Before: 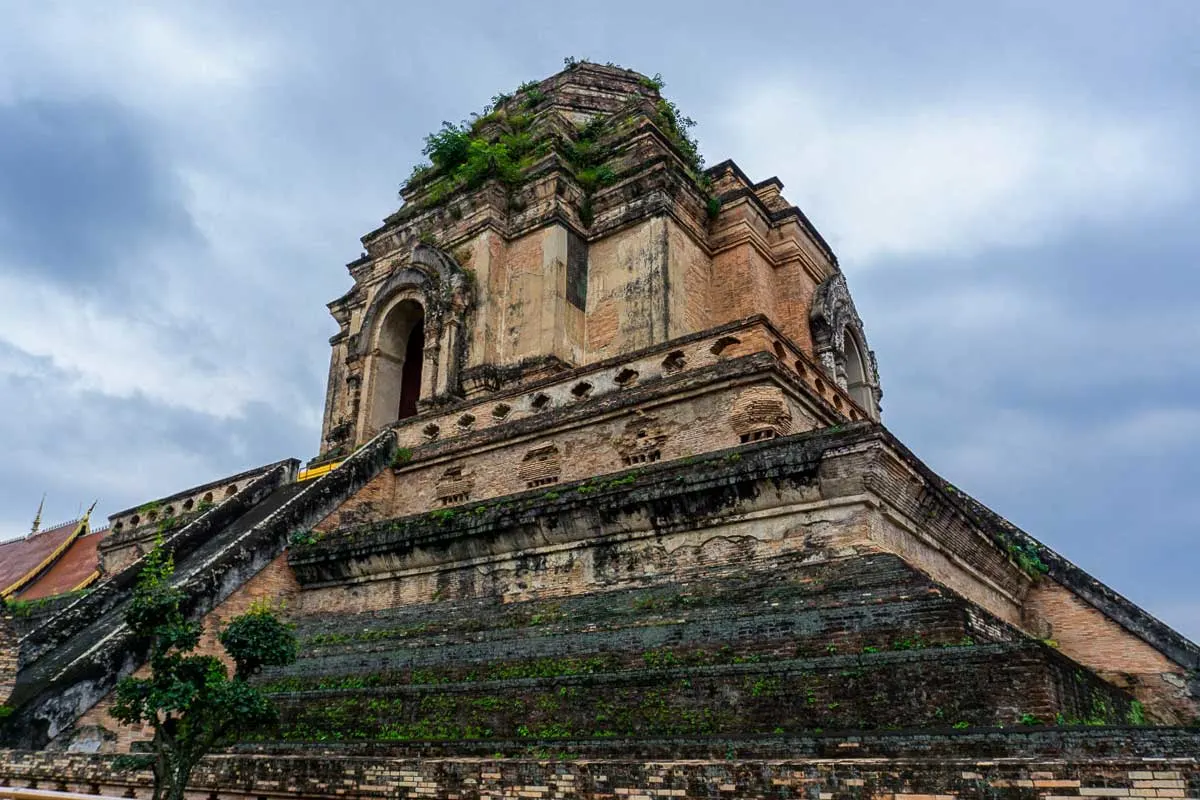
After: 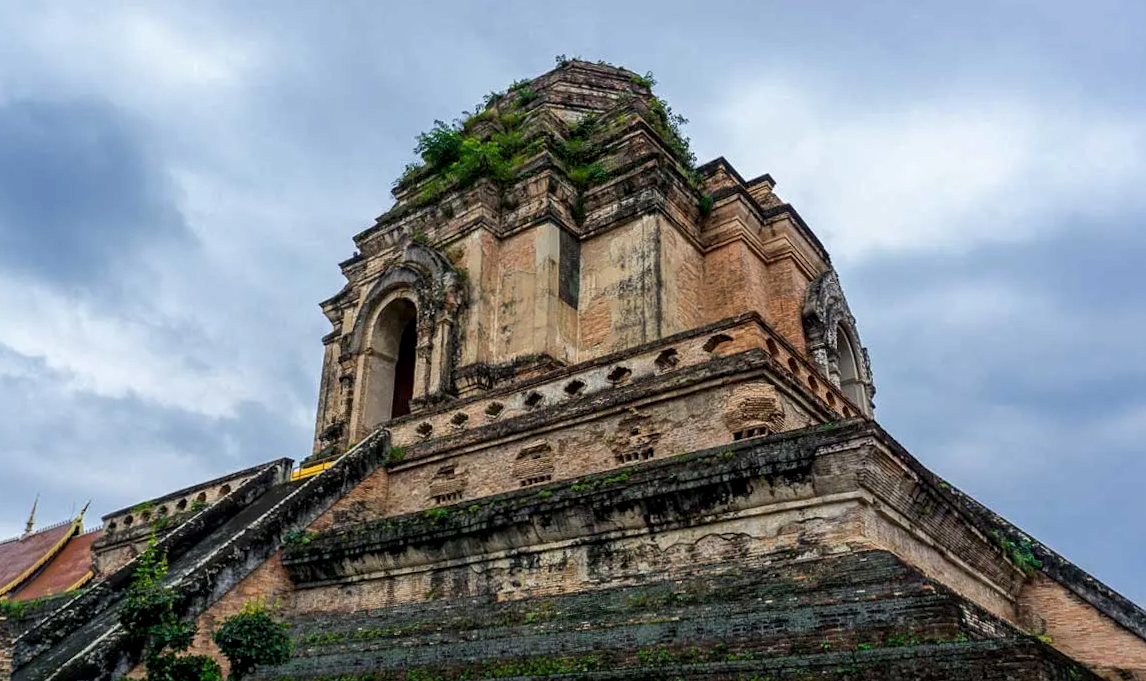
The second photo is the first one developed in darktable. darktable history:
local contrast: highlights 103%, shadows 102%, detail 119%, midtone range 0.2
crop and rotate: angle 0.263°, left 0.272%, right 3.524%, bottom 14.247%
